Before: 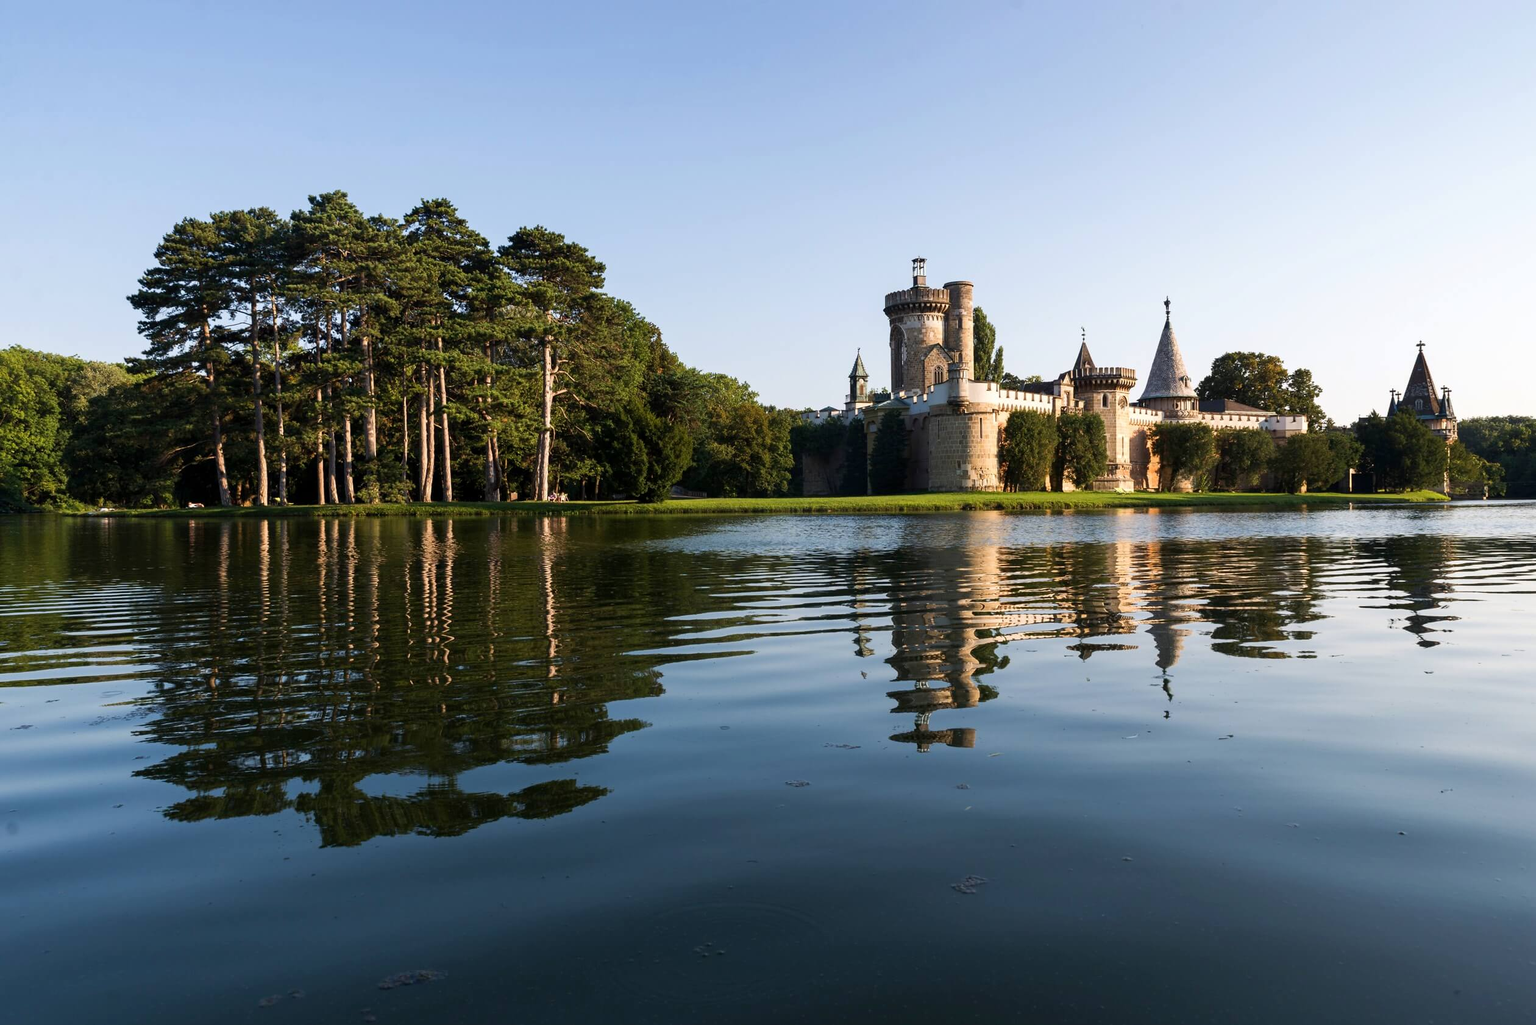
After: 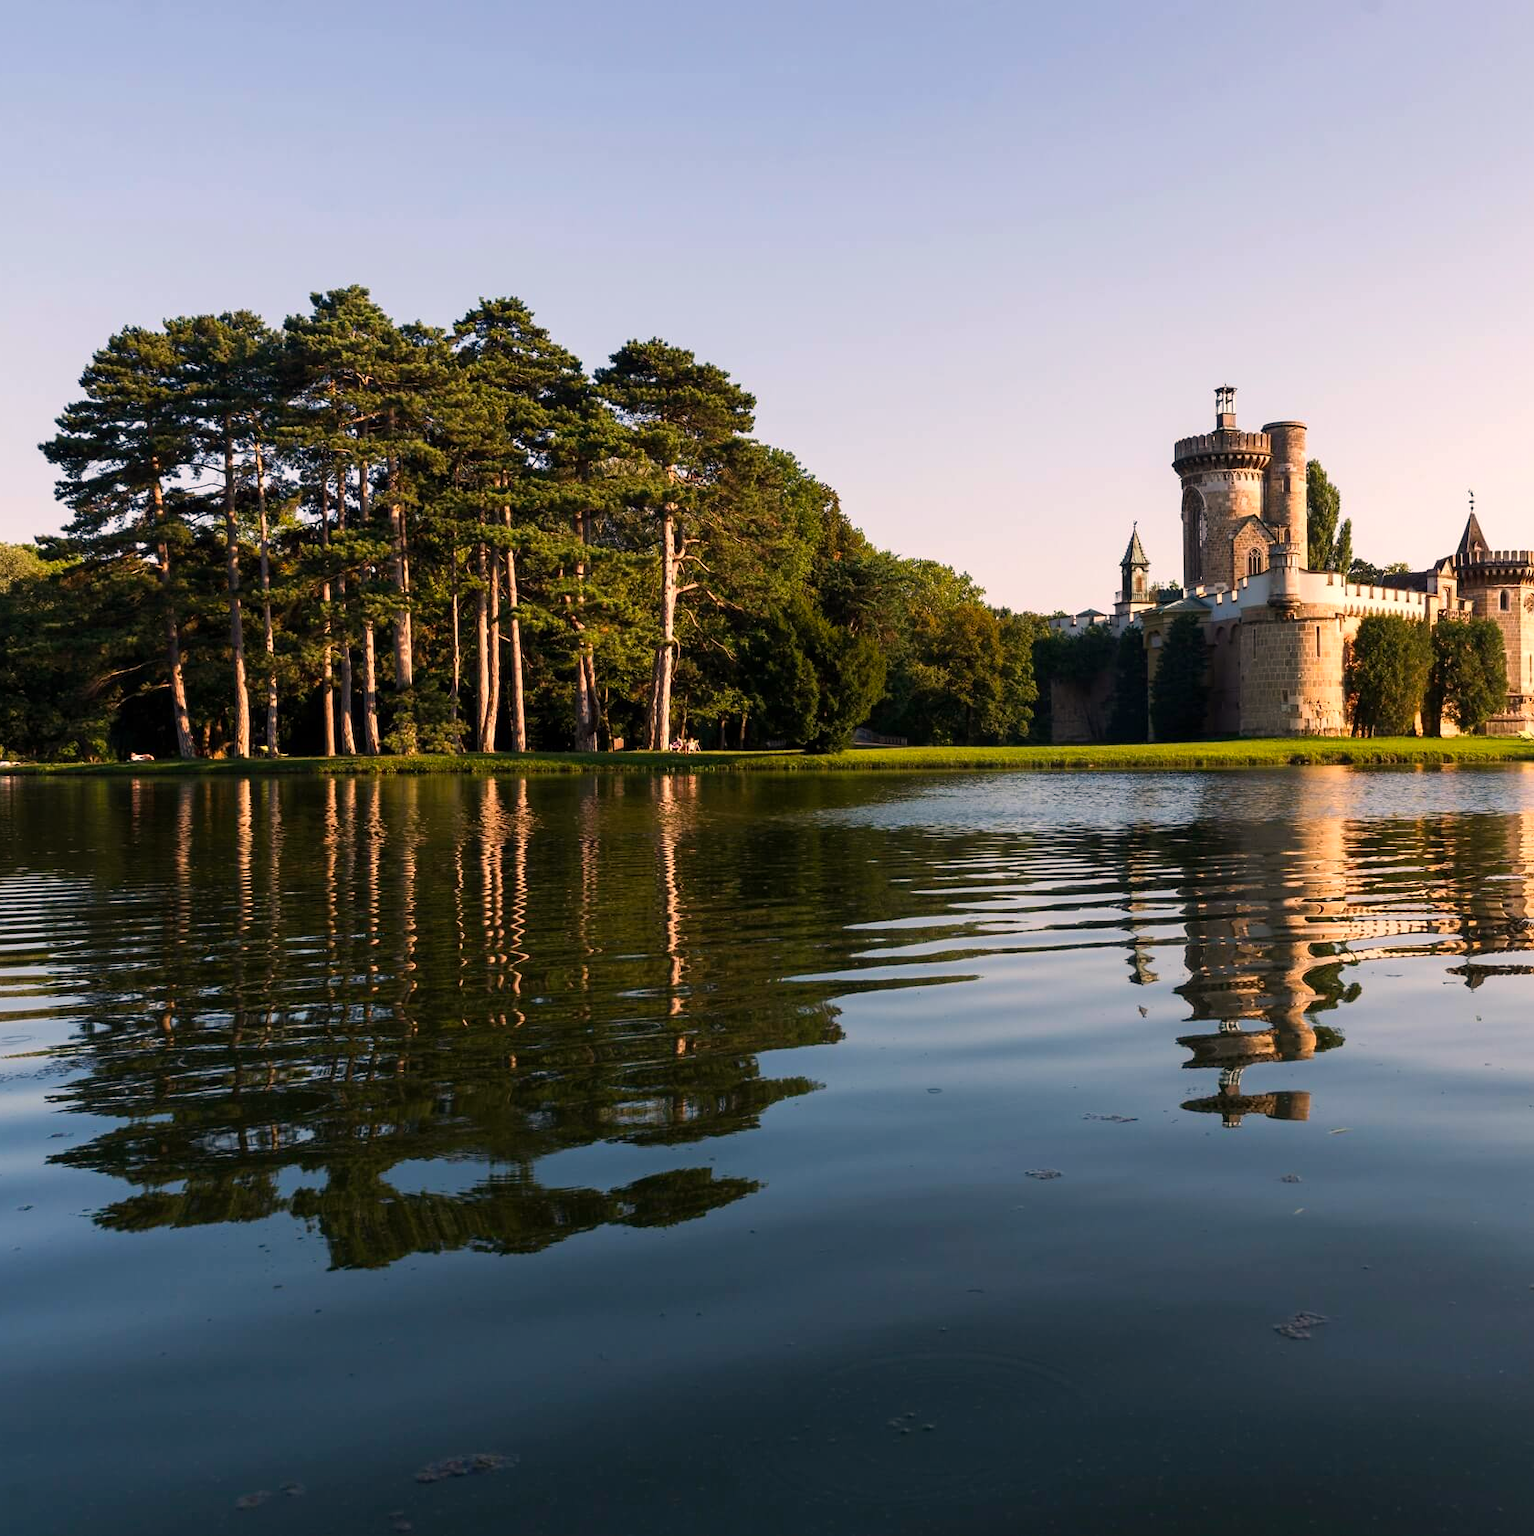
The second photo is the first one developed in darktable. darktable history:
crop and rotate: left 6.617%, right 26.717%
color balance: output saturation 110%
white balance: red 1.127, blue 0.943
